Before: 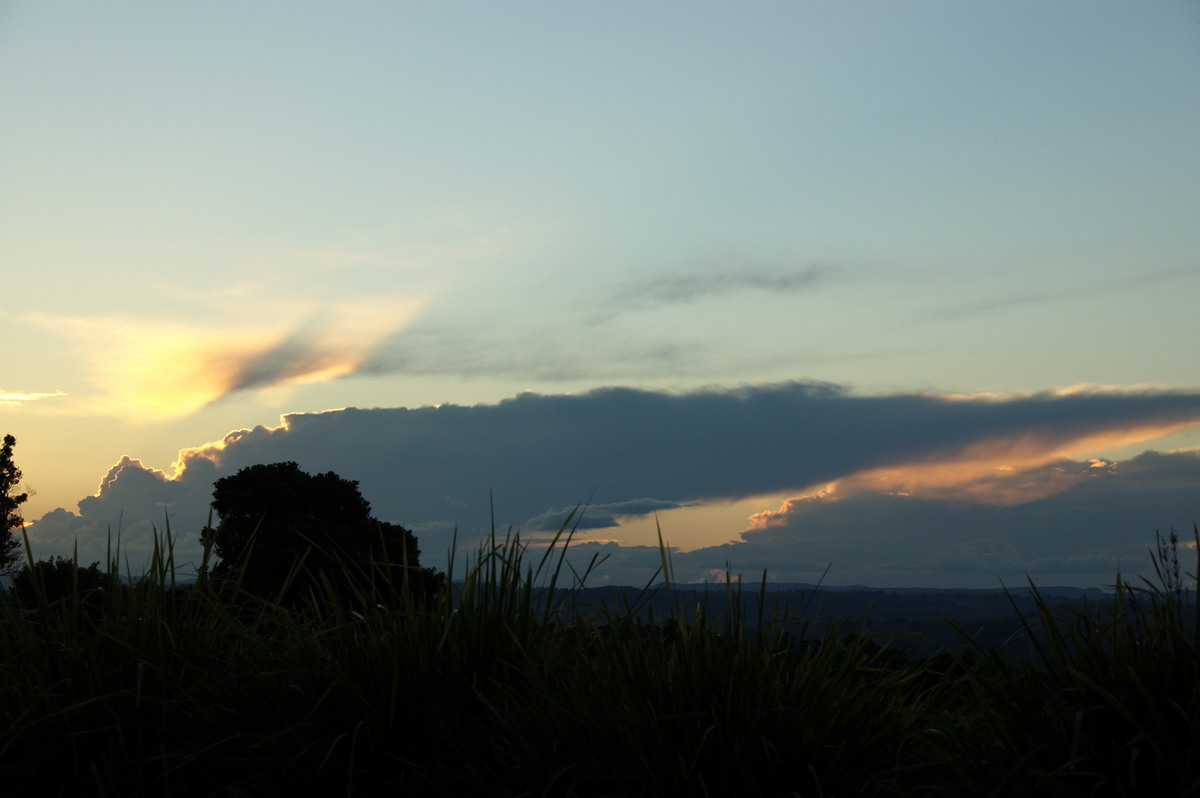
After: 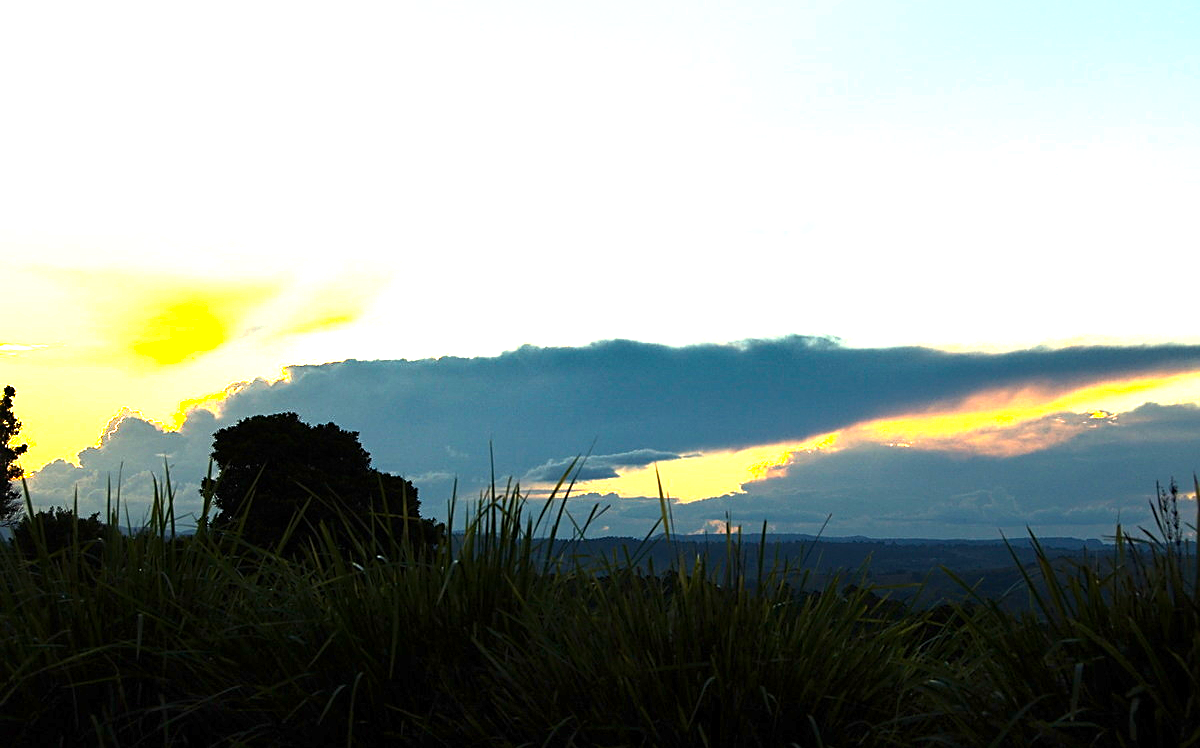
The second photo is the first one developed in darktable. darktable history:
color balance rgb: perceptual saturation grading › global saturation 25%, perceptual brilliance grading › global brilliance 35%, perceptual brilliance grading › highlights 50%, perceptual brilliance grading › mid-tones 60%, perceptual brilliance grading › shadows 35%, global vibrance 20%
sharpen: on, module defaults
crop and rotate: top 6.25%
shadows and highlights: shadows 37.27, highlights -28.18, soften with gaussian
graduated density: on, module defaults
